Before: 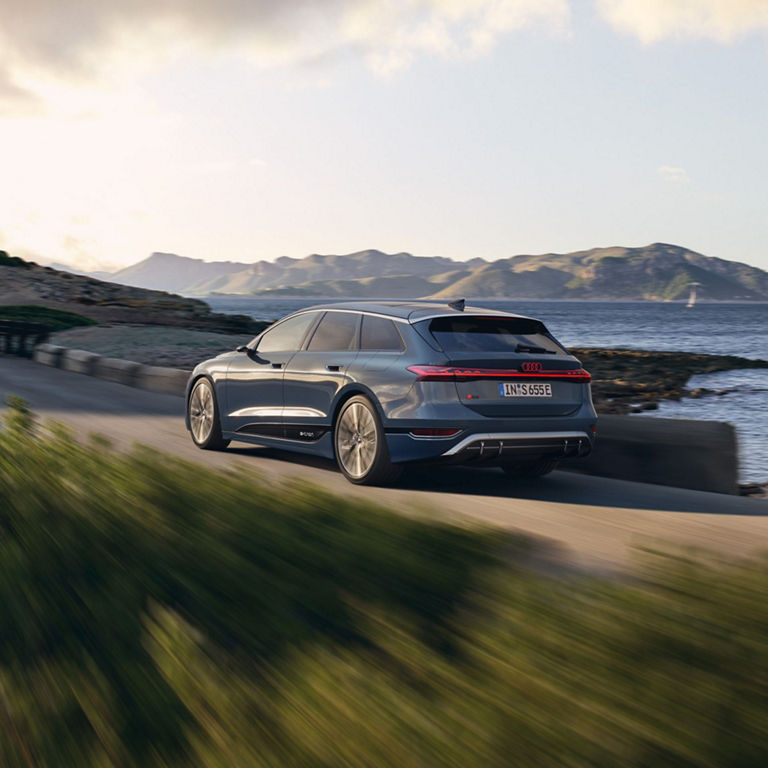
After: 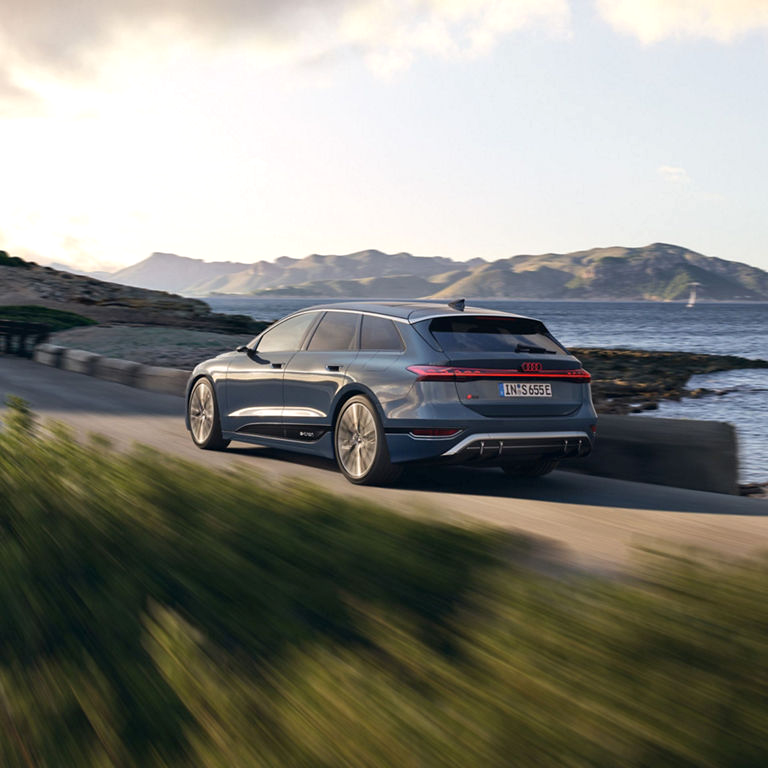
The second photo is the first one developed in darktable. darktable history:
exposure: black level correction 0.001, exposure 0.191 EV, compensate highlight preservation false
contrast brightness saturation: saturation -0.059
